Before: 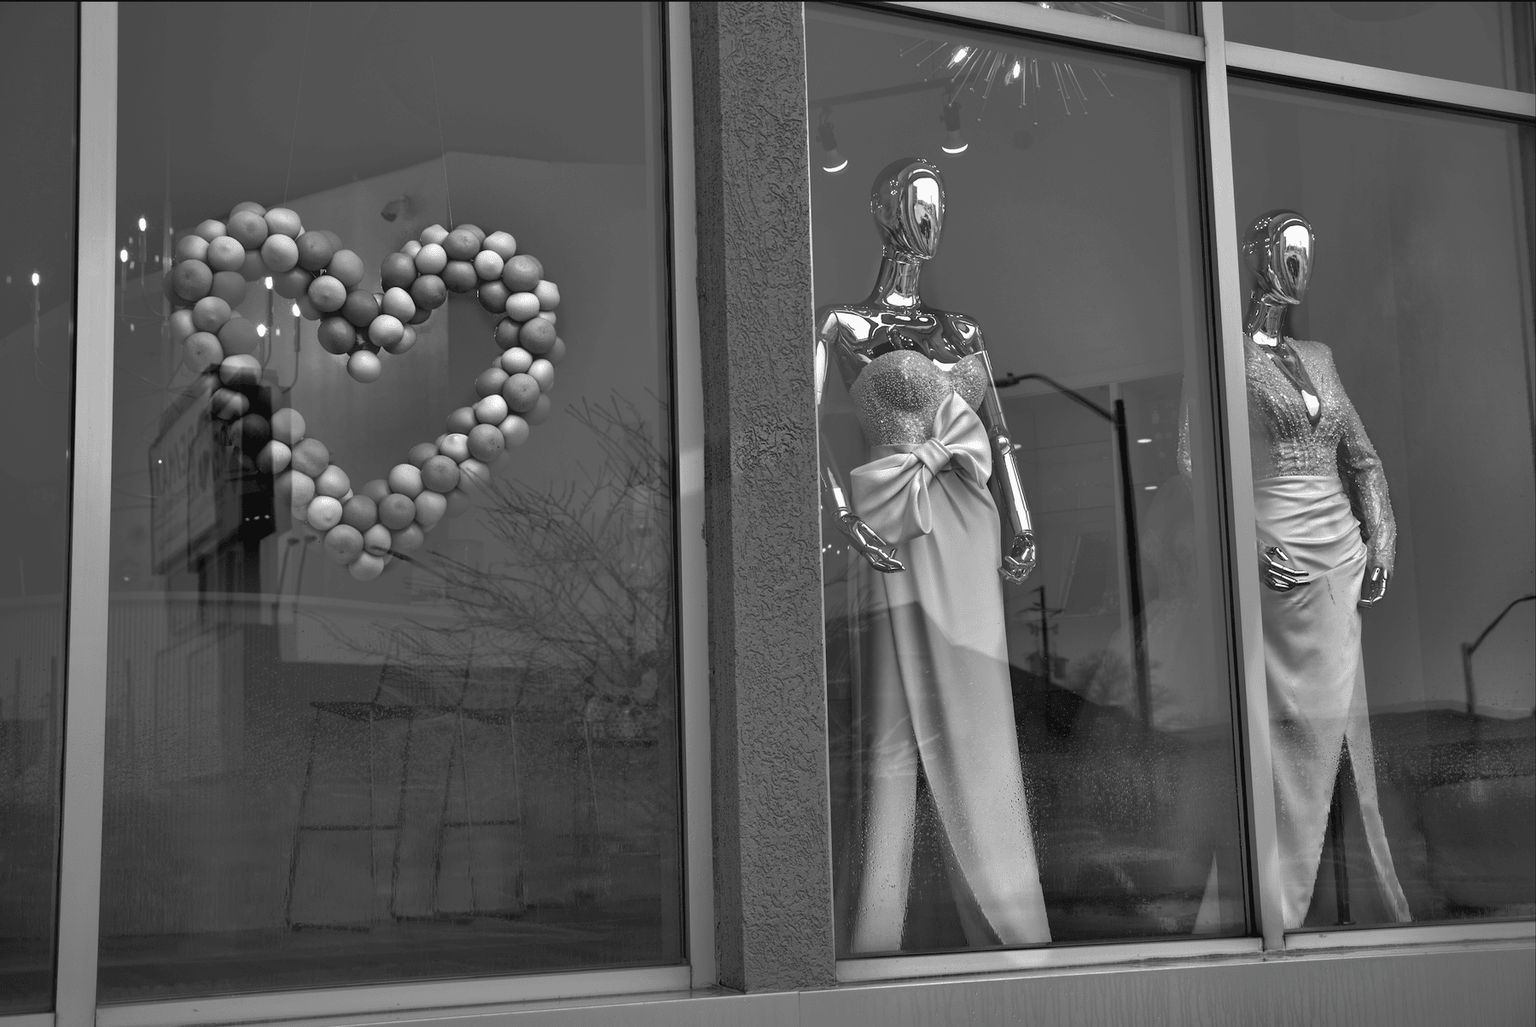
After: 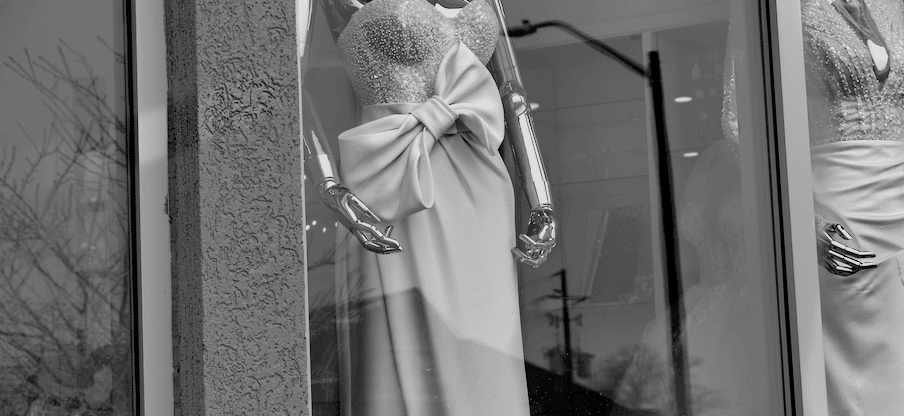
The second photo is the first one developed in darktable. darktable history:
filmic rgb: black relative exposure -5 EV, hardness 2.88, contrast 1.2, highlights saturation mix -30%
crop: left 36.607%, top 34.735%, right 13.146%, bottom 30.611%
